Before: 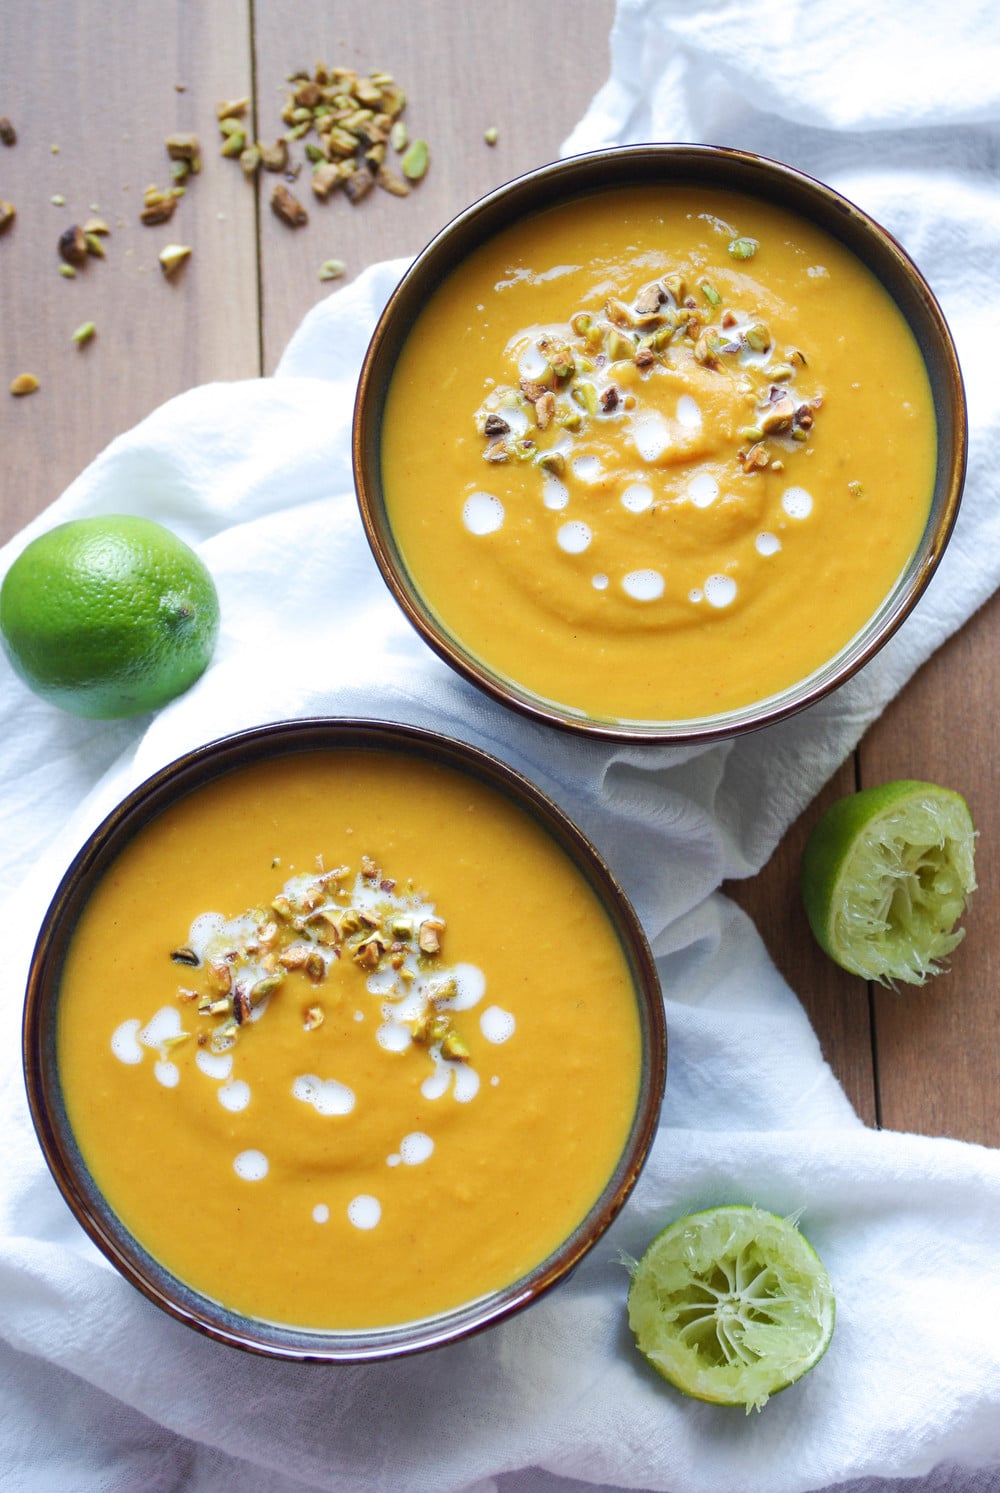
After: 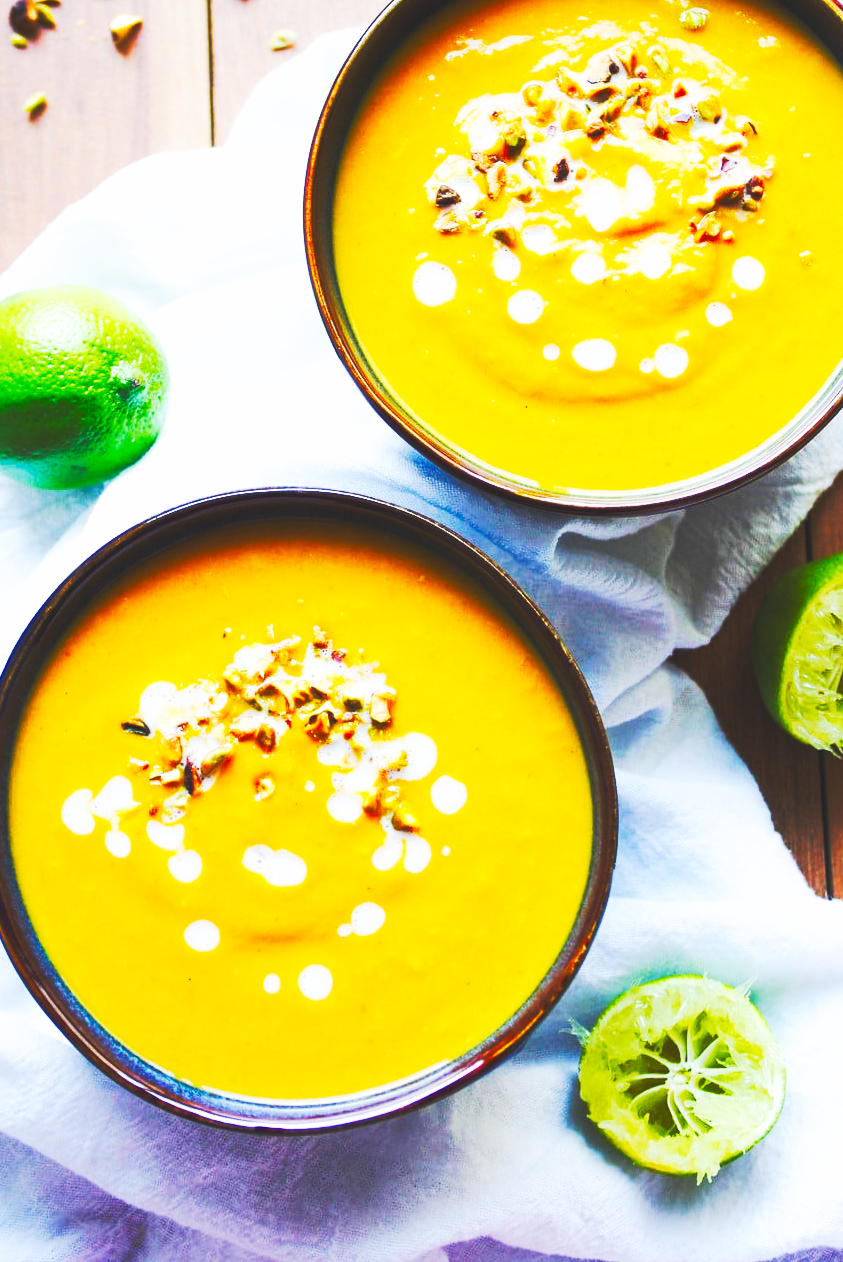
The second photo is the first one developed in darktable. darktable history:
crop and rotate: left 4.944%, top 15.439%, right 10.662%
exposure: exposure -0.417 EV, compensate highlight preservation false
velvia: strength 32.61%, mid-tones bias 0.208
base curve: curves: ch0 [(0, 0.015) (0.085, 0.116) (0.134, 0.298) (0.19, 0.545) (0.296, 0.764) (0.599, 0.982) (1, 1)], preserve colors none
